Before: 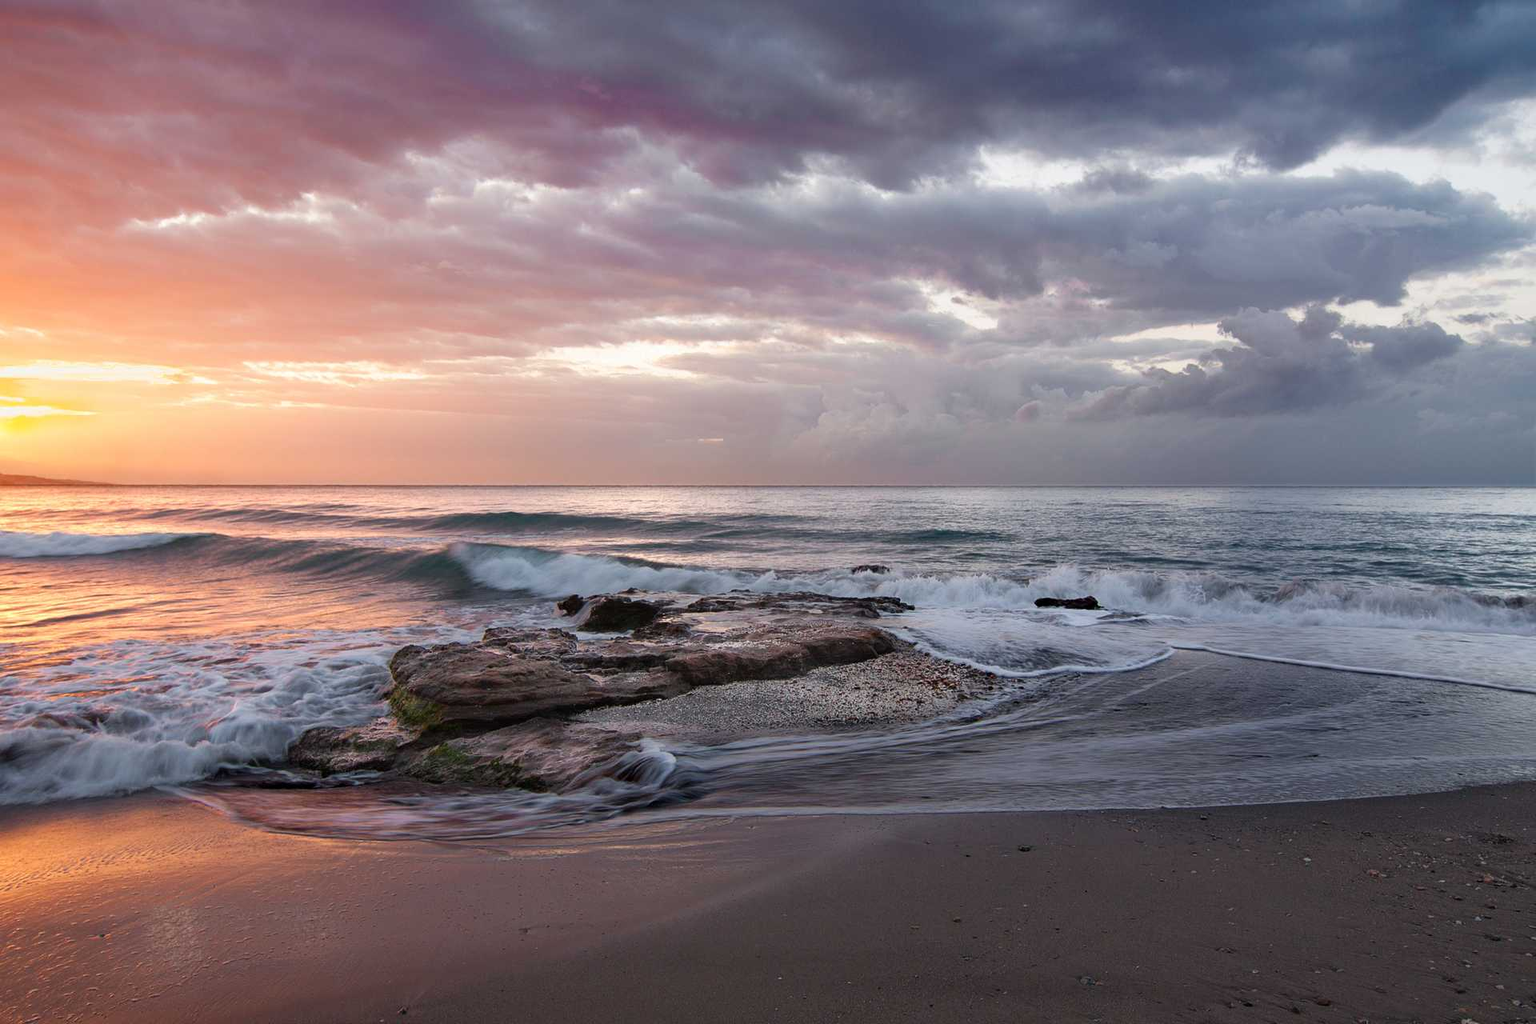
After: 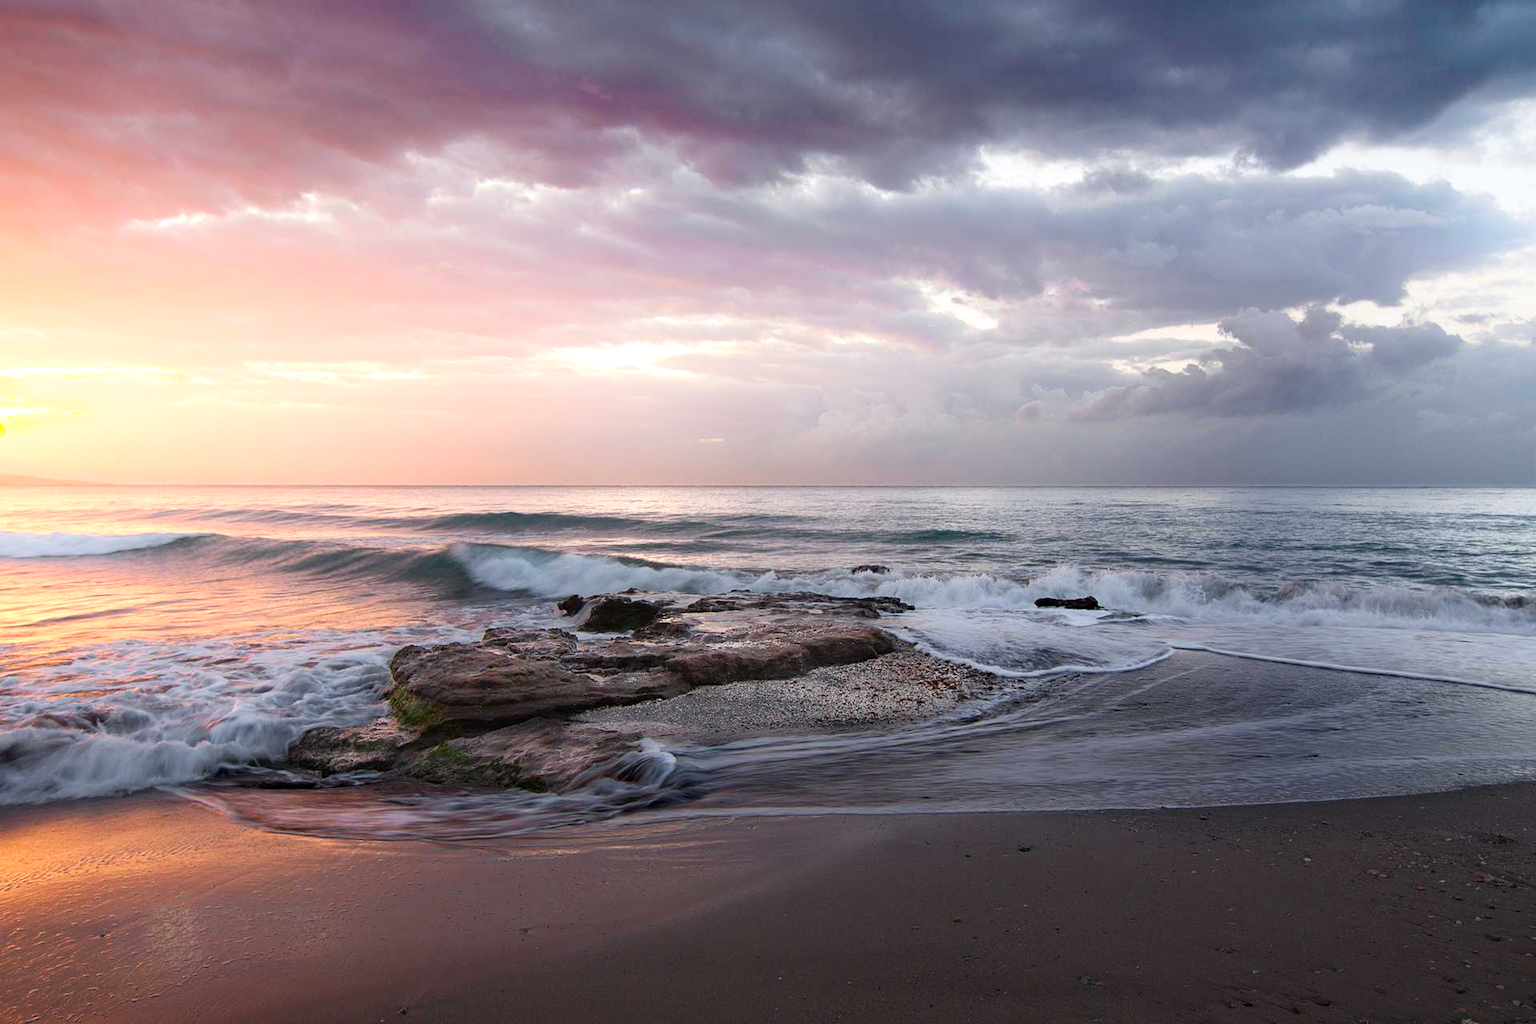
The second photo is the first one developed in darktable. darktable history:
exposure: exposure 0.2 EV, compensate highlight preservation false
shadows and highlights: shadows -54.3, highlights 86.09, soften with gaussian
